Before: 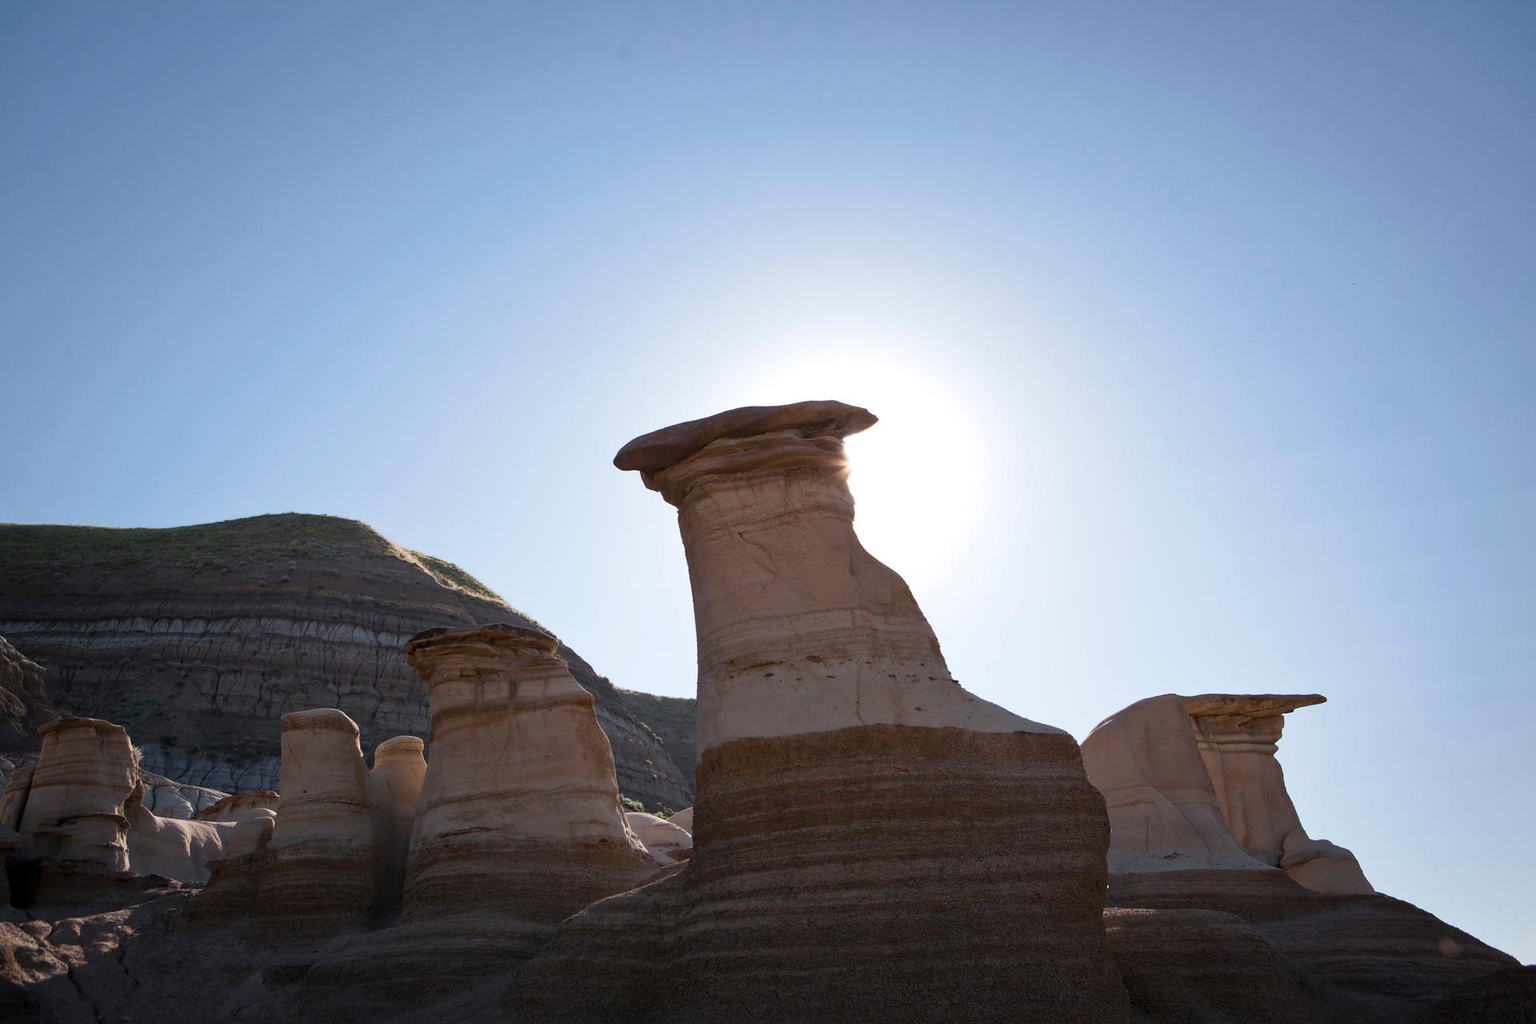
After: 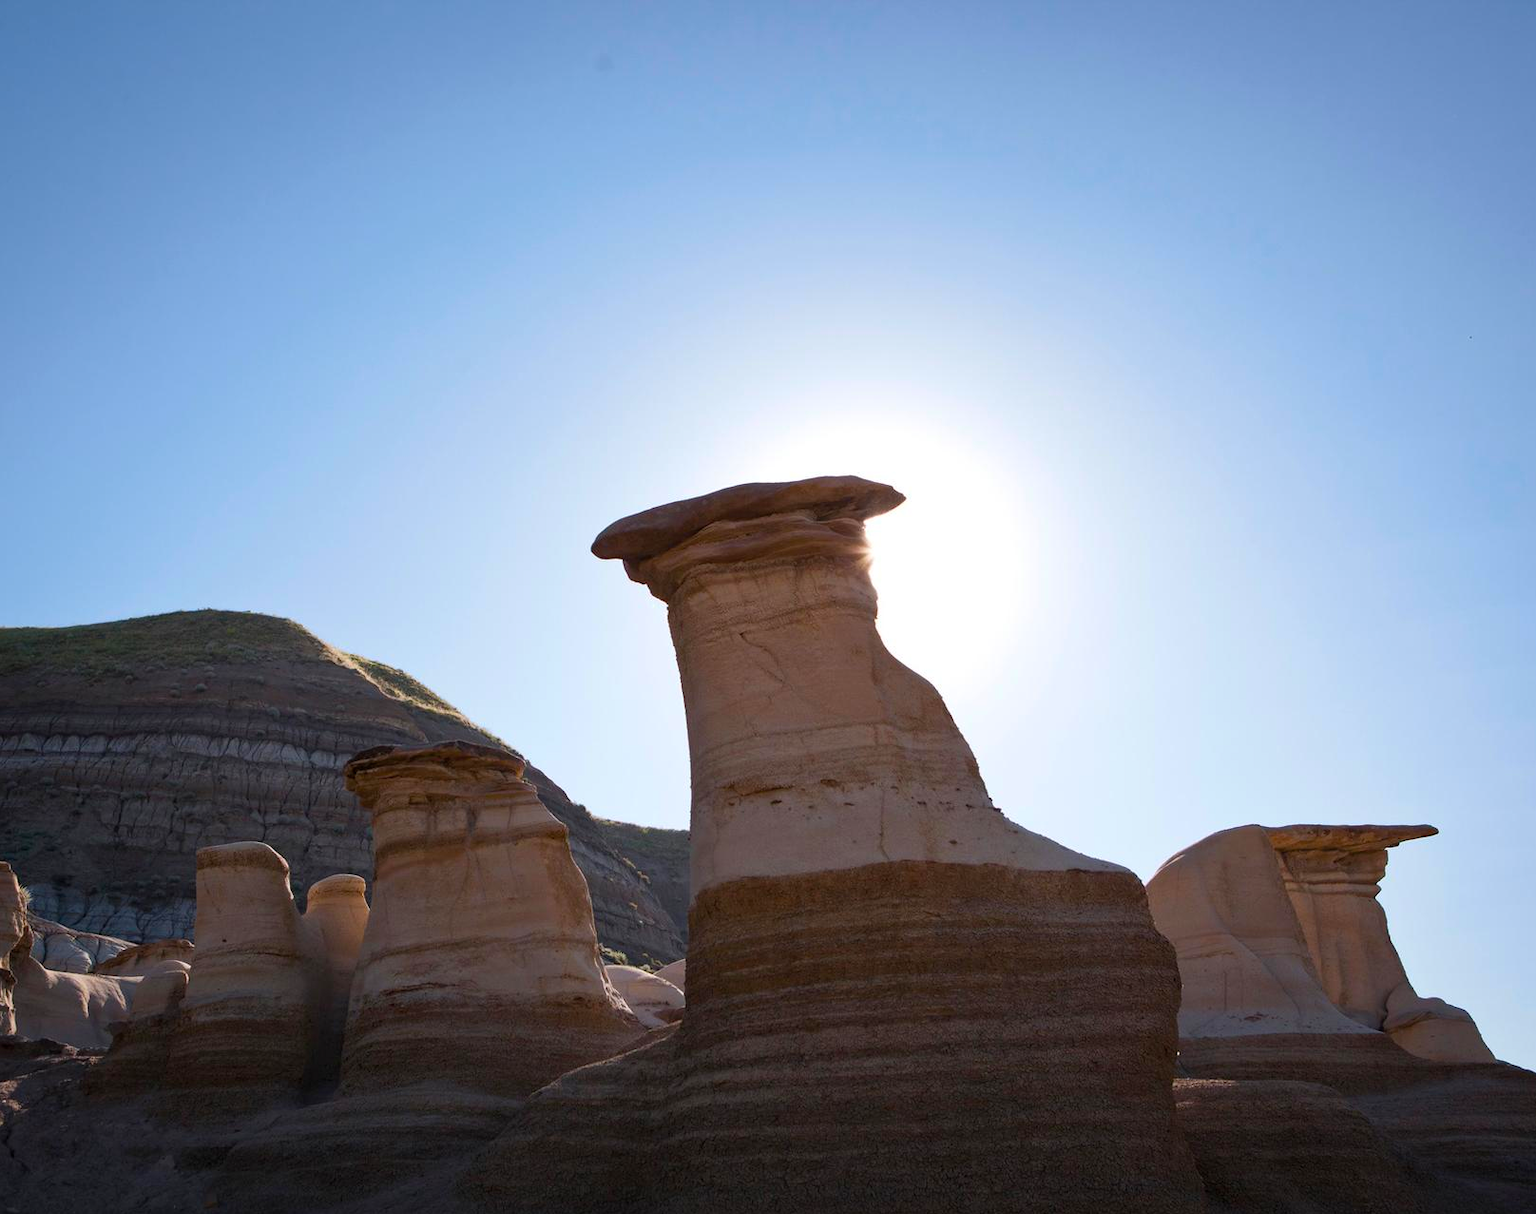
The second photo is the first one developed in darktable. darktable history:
crop: left 7.598%, right 7.873%
color balance rgb: perceptual saturation grading › global saturation 20%, global vibrance 20%
